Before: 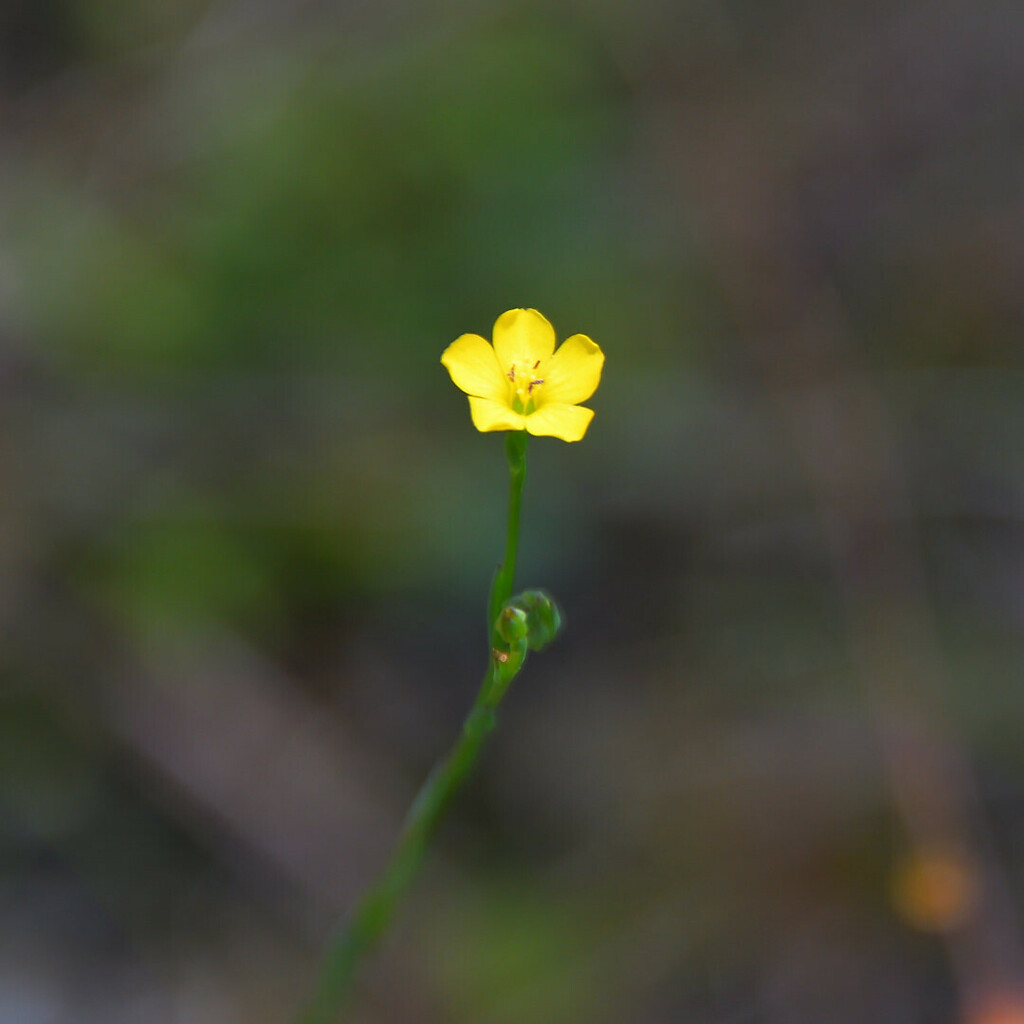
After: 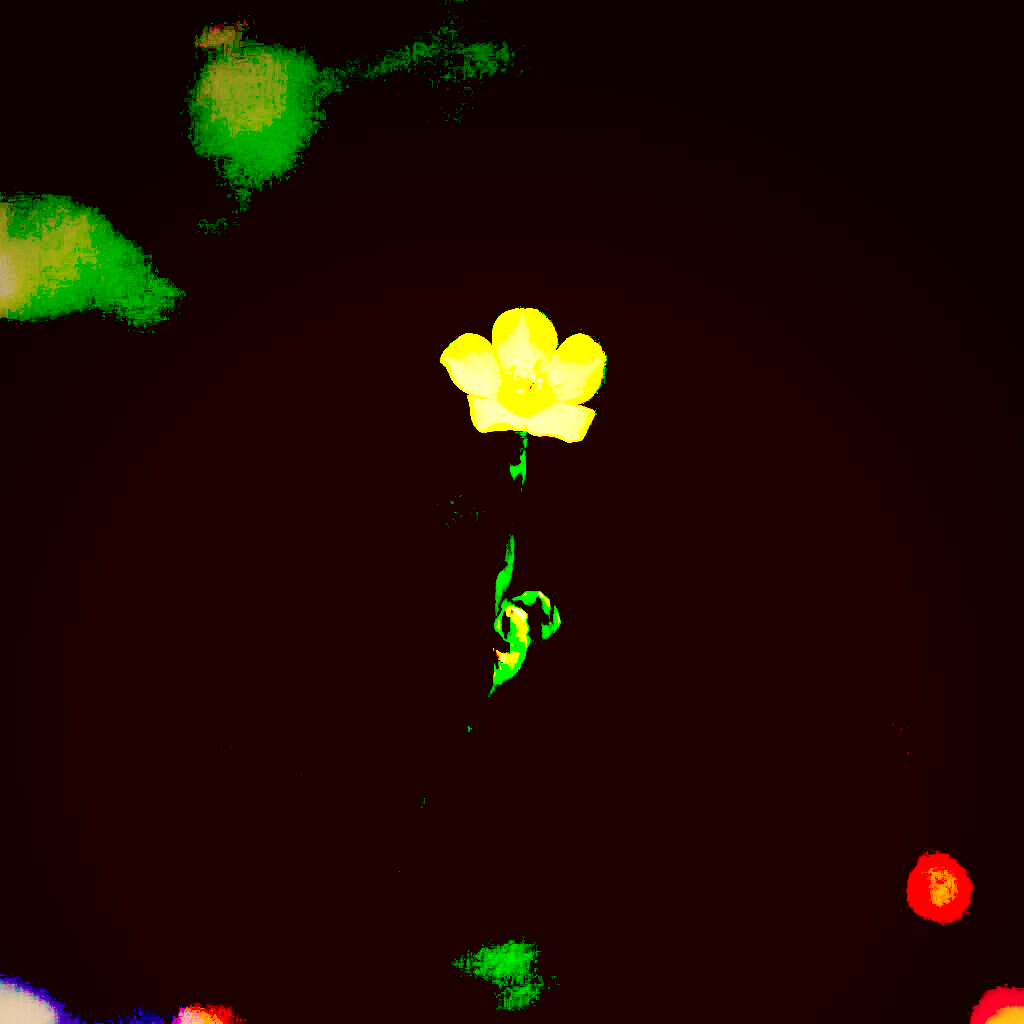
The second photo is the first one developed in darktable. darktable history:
tone curve: curves: ch0 [(0, 0) (0.052, 0.018) (0.236, 0.207) (0.41, 0.417) (0.485, 0.518) (0.54, 0.584) (0.625, 0.666) (0.845, 0.828) (0.994, 0.964)]; ch1 [(0, 0.055) (0.15, 0.117) (0.317, 0.34) (0.382, 0.408) (0.434, 0.441) (0.472, 0.479) (0.498, 0.501) (0.557, 0.558) (0.616, 0.59) (0.739, 0.7) (0.873, 0.857) (1, 0.928)]; ch2 [(0, 0) (0.352, 0.403) (0.447, 0.466) (0.482, 0.482) (0.528, 0.526) (0.586, 0.577) (0.618, 0.621) (0.785, 0.747) (1, 1)], preserve colors none
exposure: black level correction 0.099, exposure 2.995 EV, compensate exposure bias true, compensate highlight preservation false
base curve: curves: ch0 [(0, 0) (0.005, 0.002) (0.193, 0.295) (0.399, 0.664) (0.75, 0.928) (1, 1)], preserve colors none
vignetting: brightness -0.578, saturation -0.249, center (-0.025, 0.397), automatic ratio true
color correction: highlights a* 9.79, highlights b* 38.71, shadows a* 14.98, shadows b* 3.69
